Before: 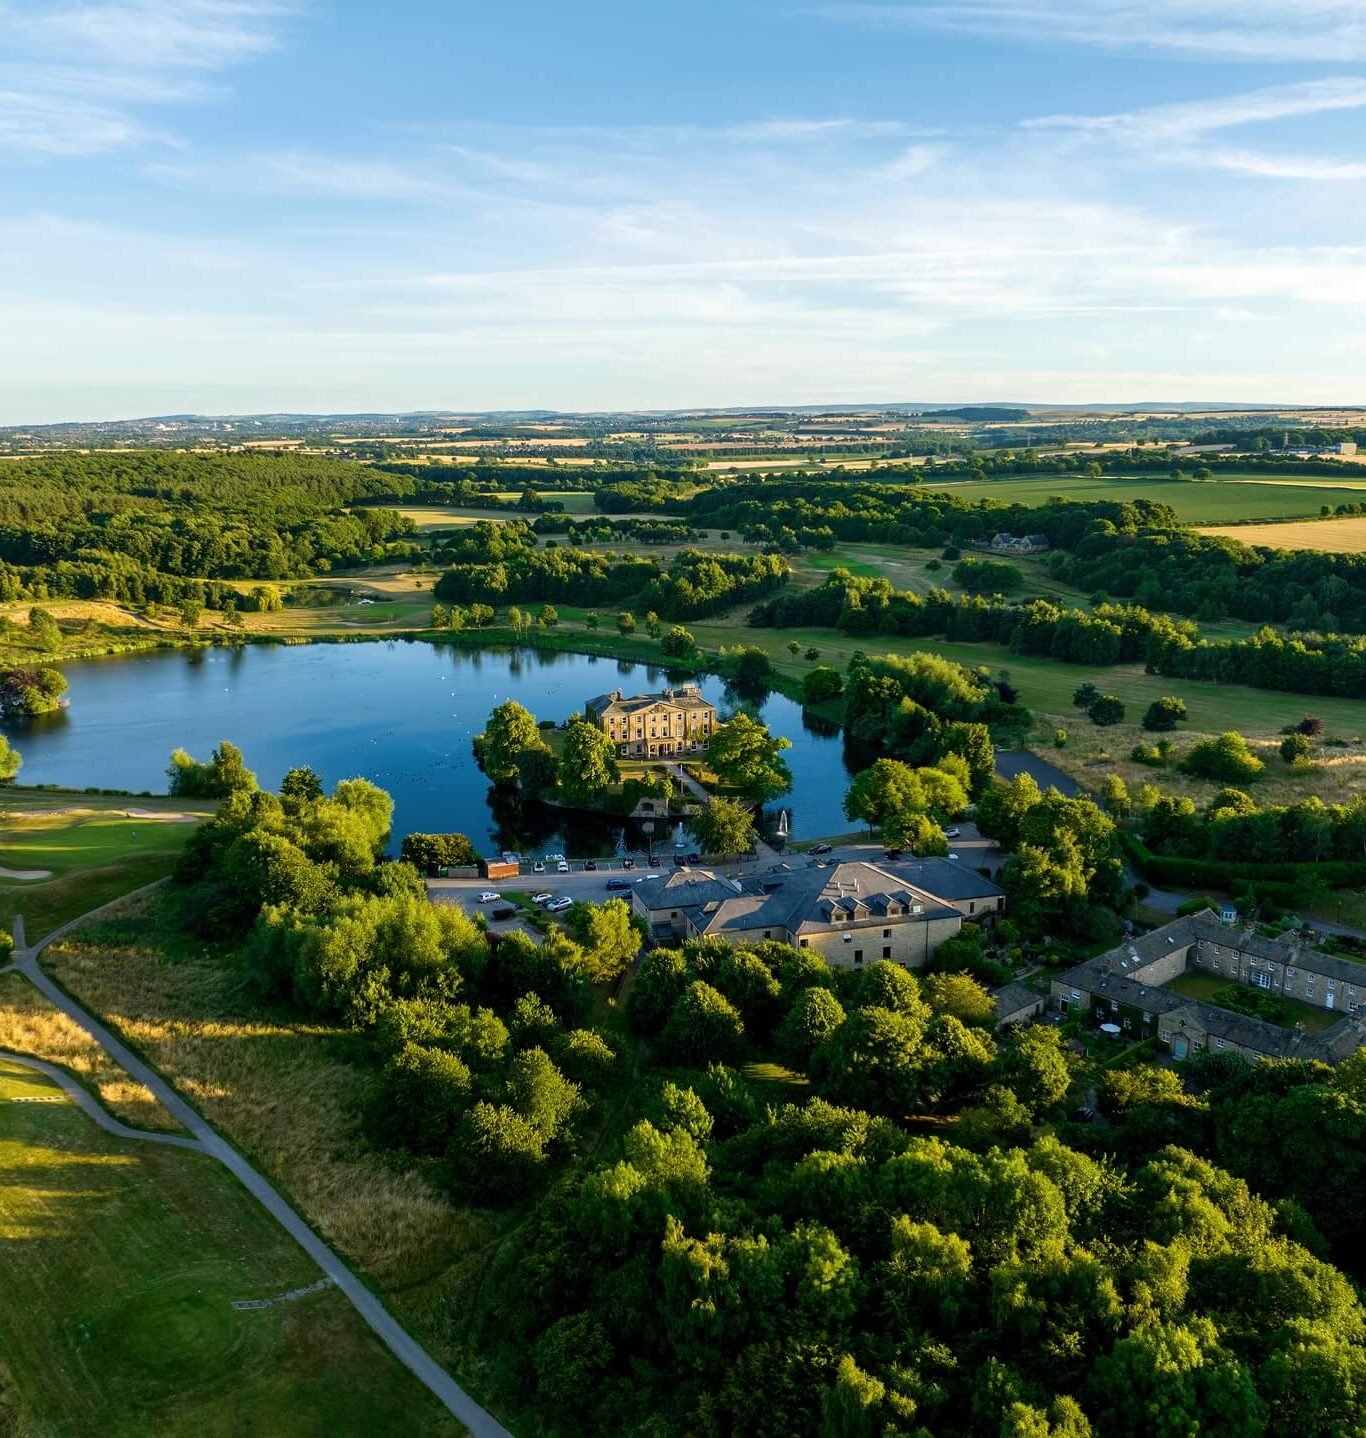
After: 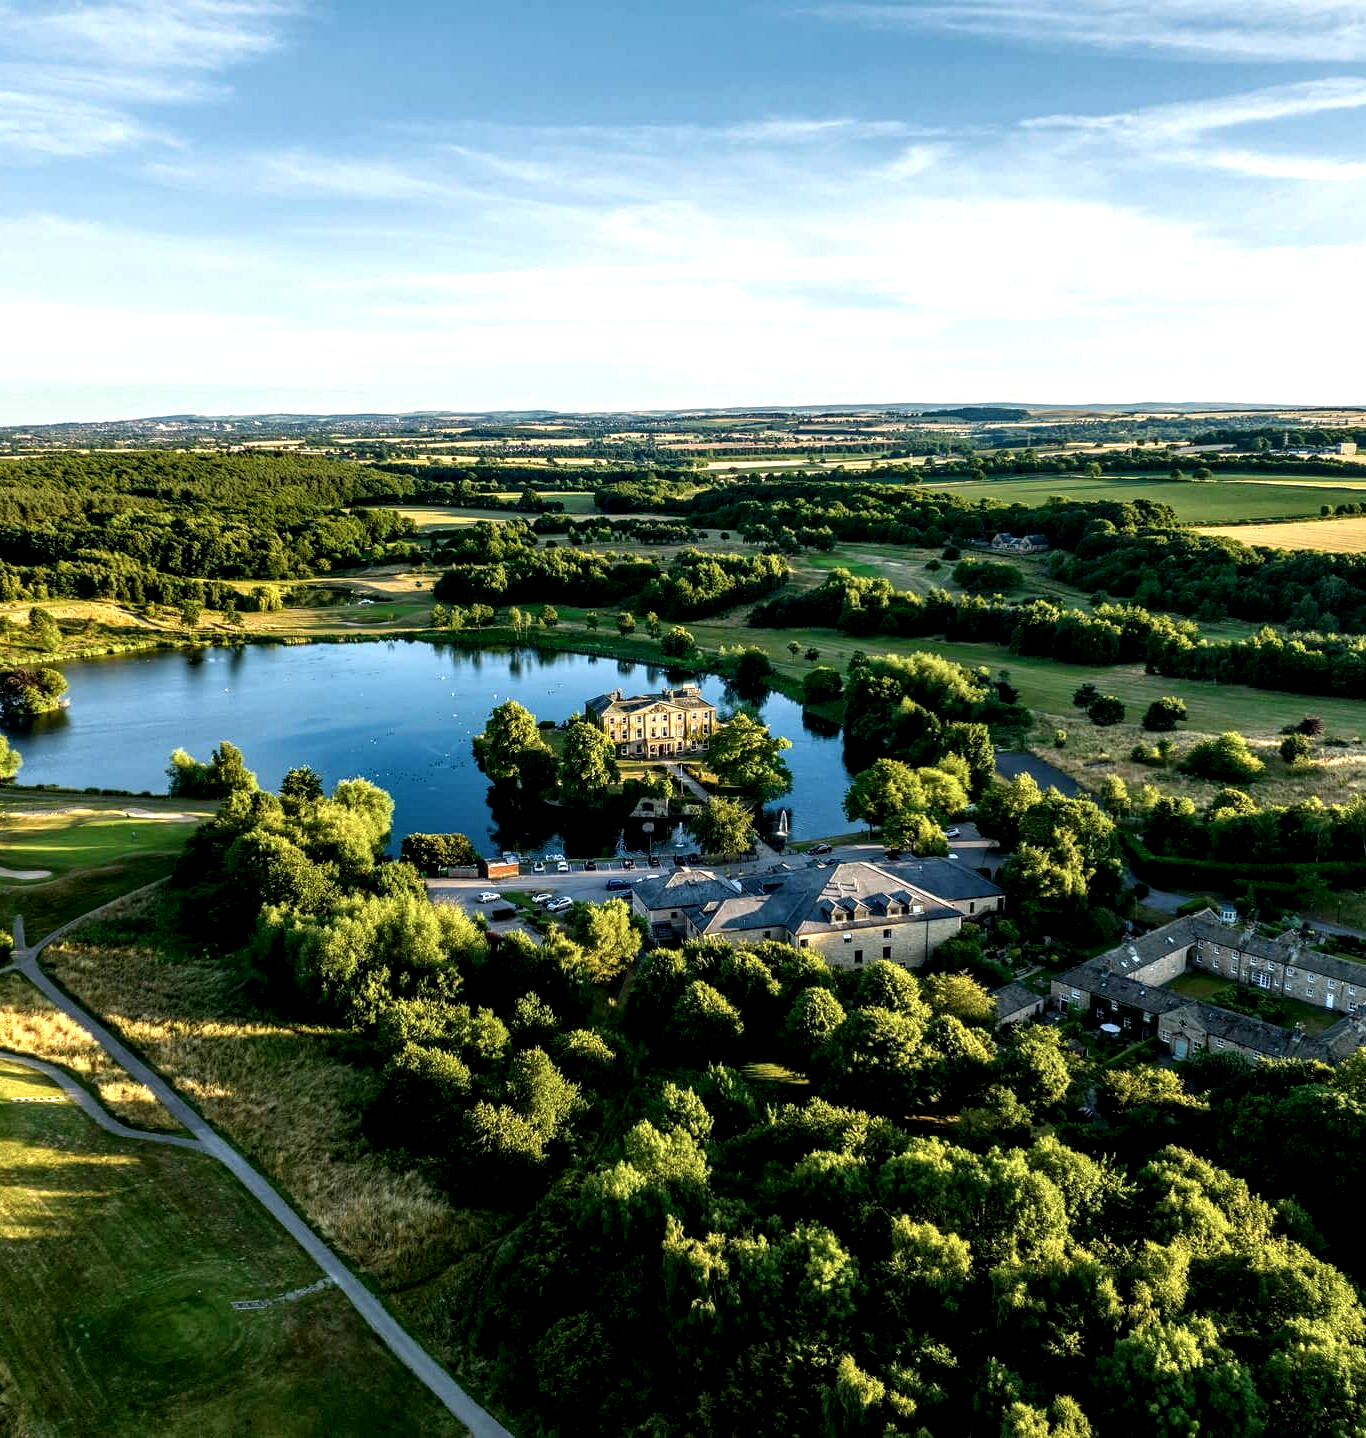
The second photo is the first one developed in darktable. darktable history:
local contrast: highlights 80%, shadows 57%, detail 175%, midtone range 0.602
